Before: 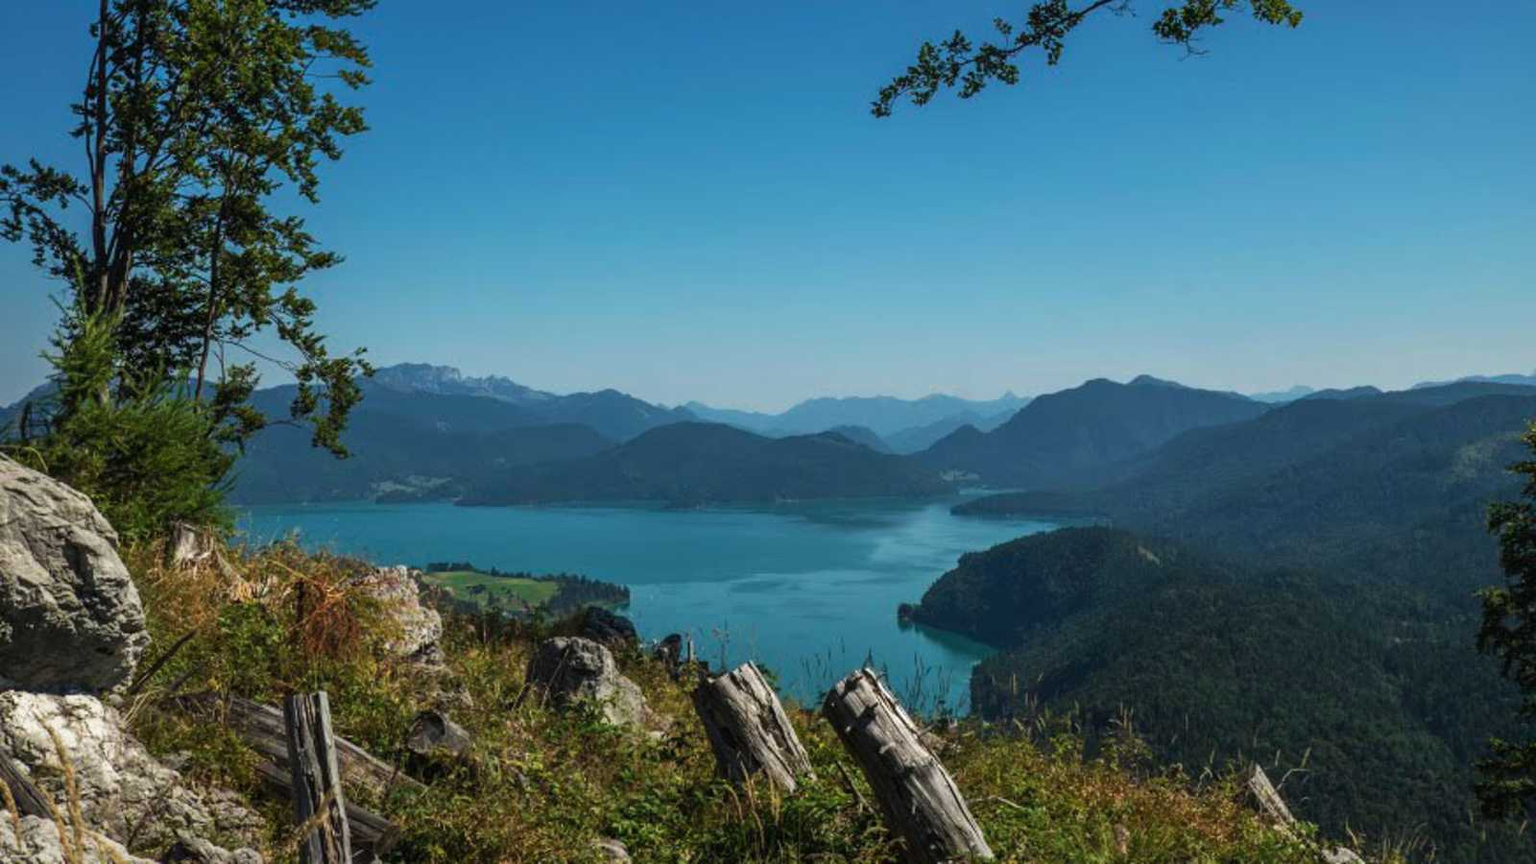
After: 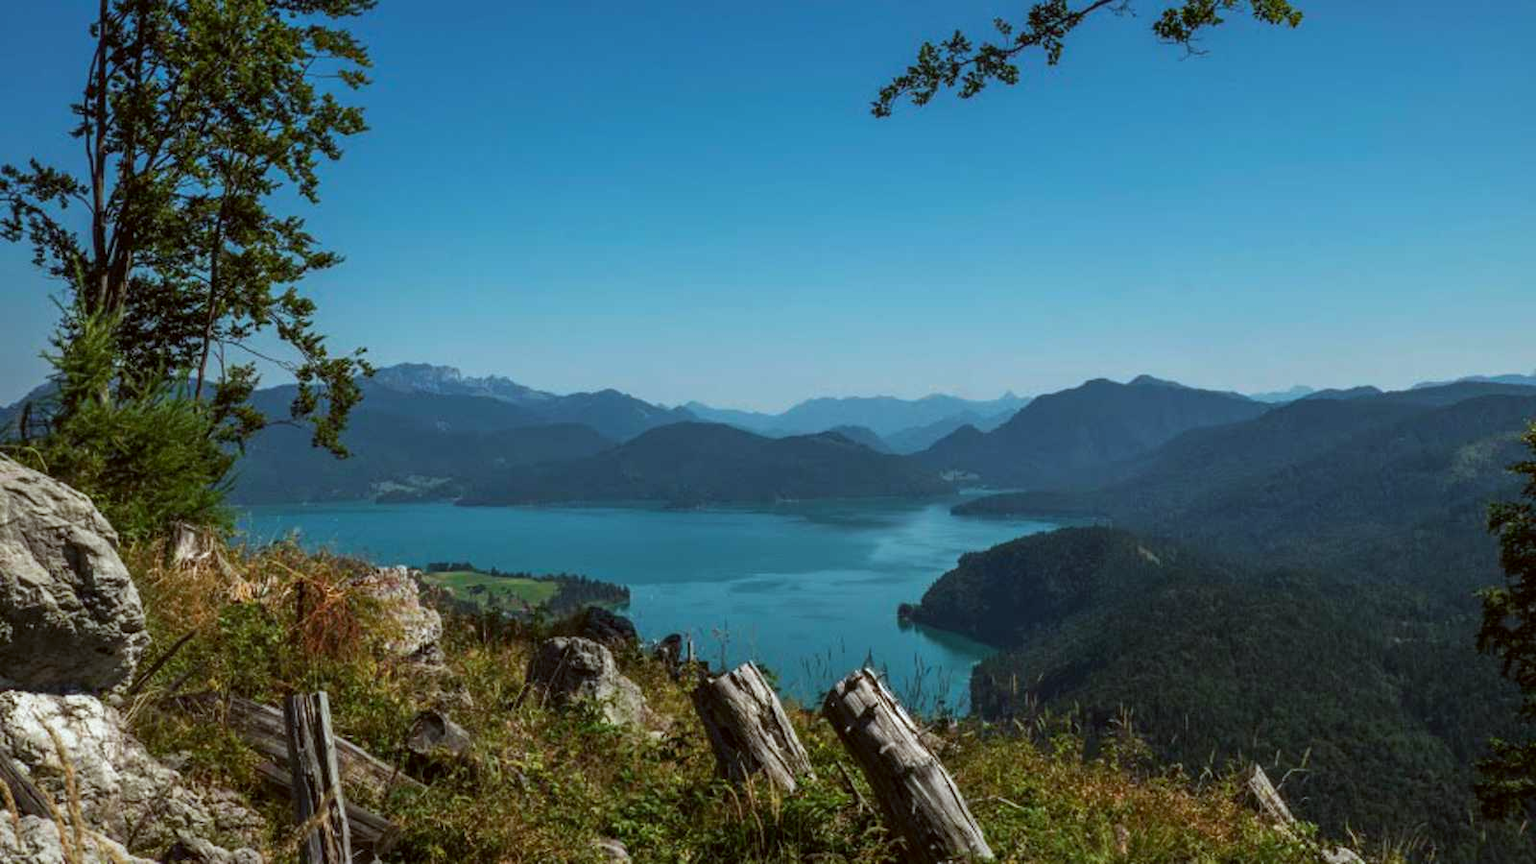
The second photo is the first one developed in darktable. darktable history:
exposure: black level correction 0.001, compensate highlight preservation false
color correction: highlights a* -3.33, highlights b* -6.3, shadows a* 3.08, shadows b* 5.29
